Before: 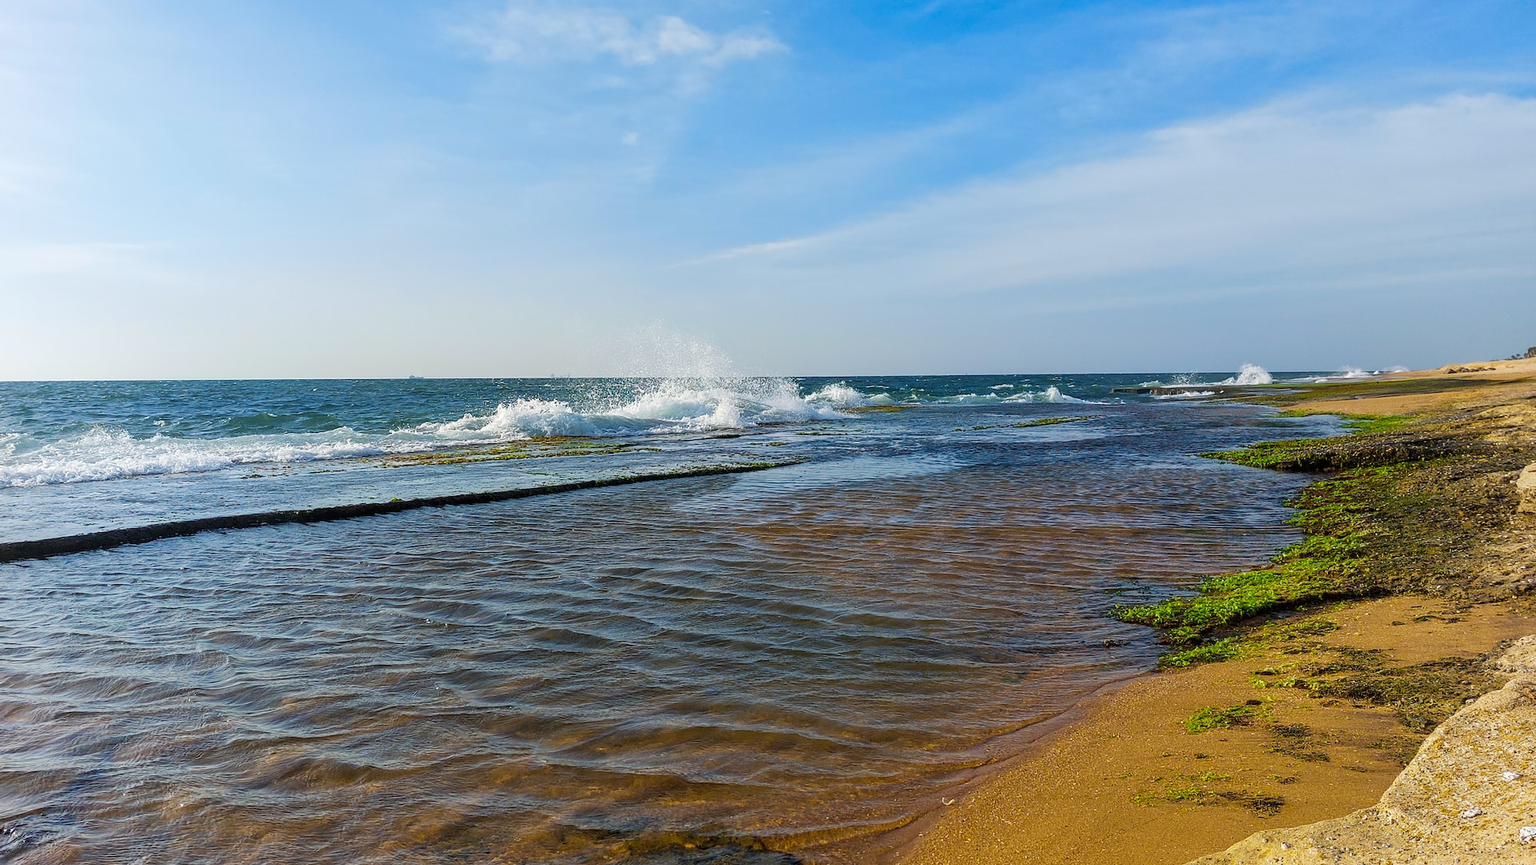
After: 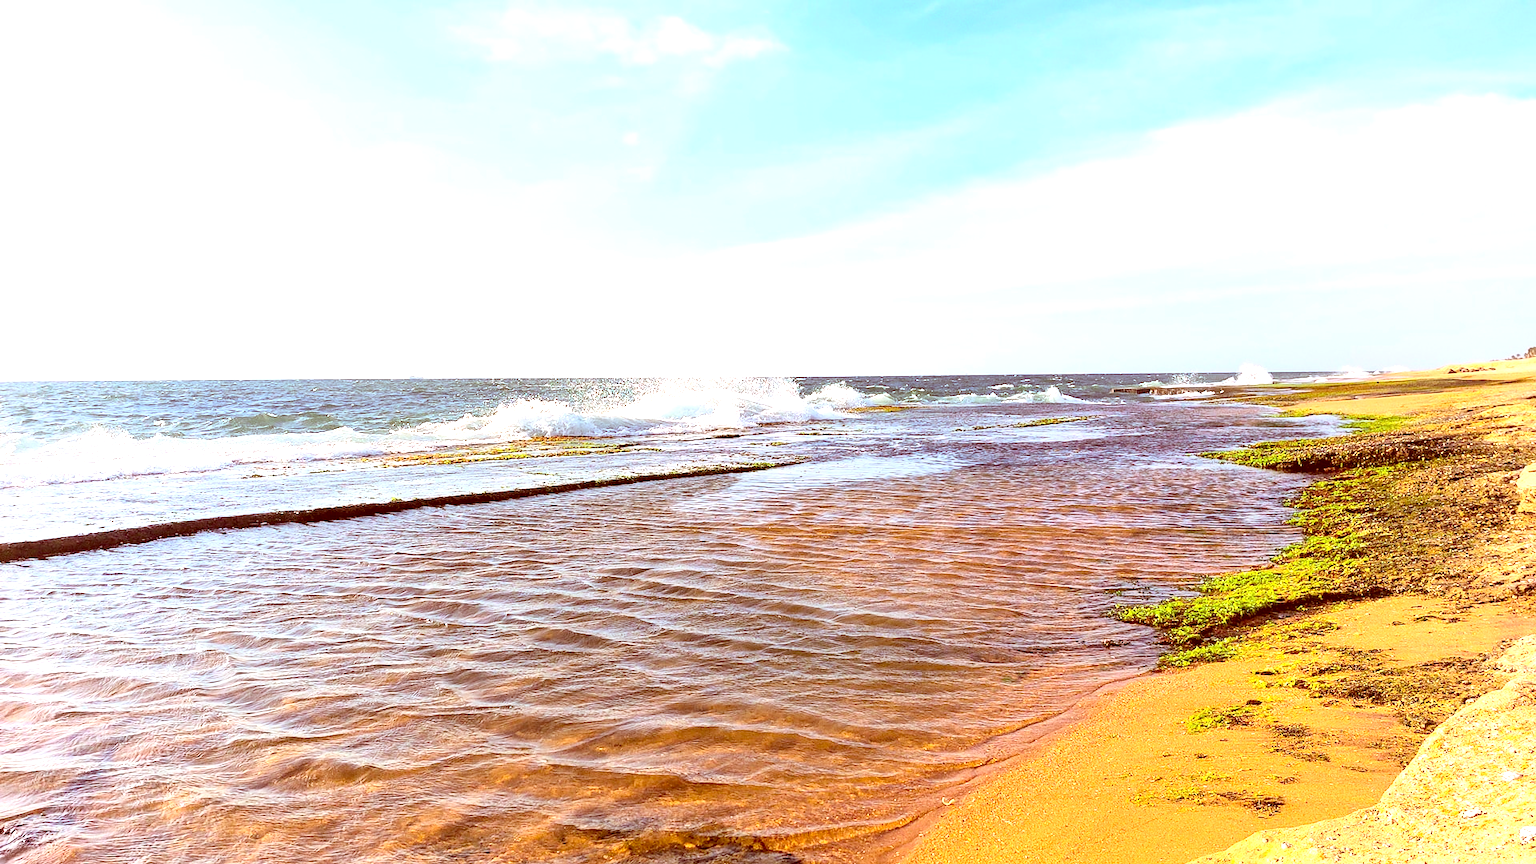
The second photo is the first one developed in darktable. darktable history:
contrast brightness saturation: contrast 0.2, brightness 0.16, saturation 0.22
exposure: black level correction 0, exposure 1.388 EV, compensate exposure bias true, compensate highlight preservation false
color correction: highlights a* 9.03, highlights b* 8.71, shadows a* 40, shadows b* 40, saturation 0.8
